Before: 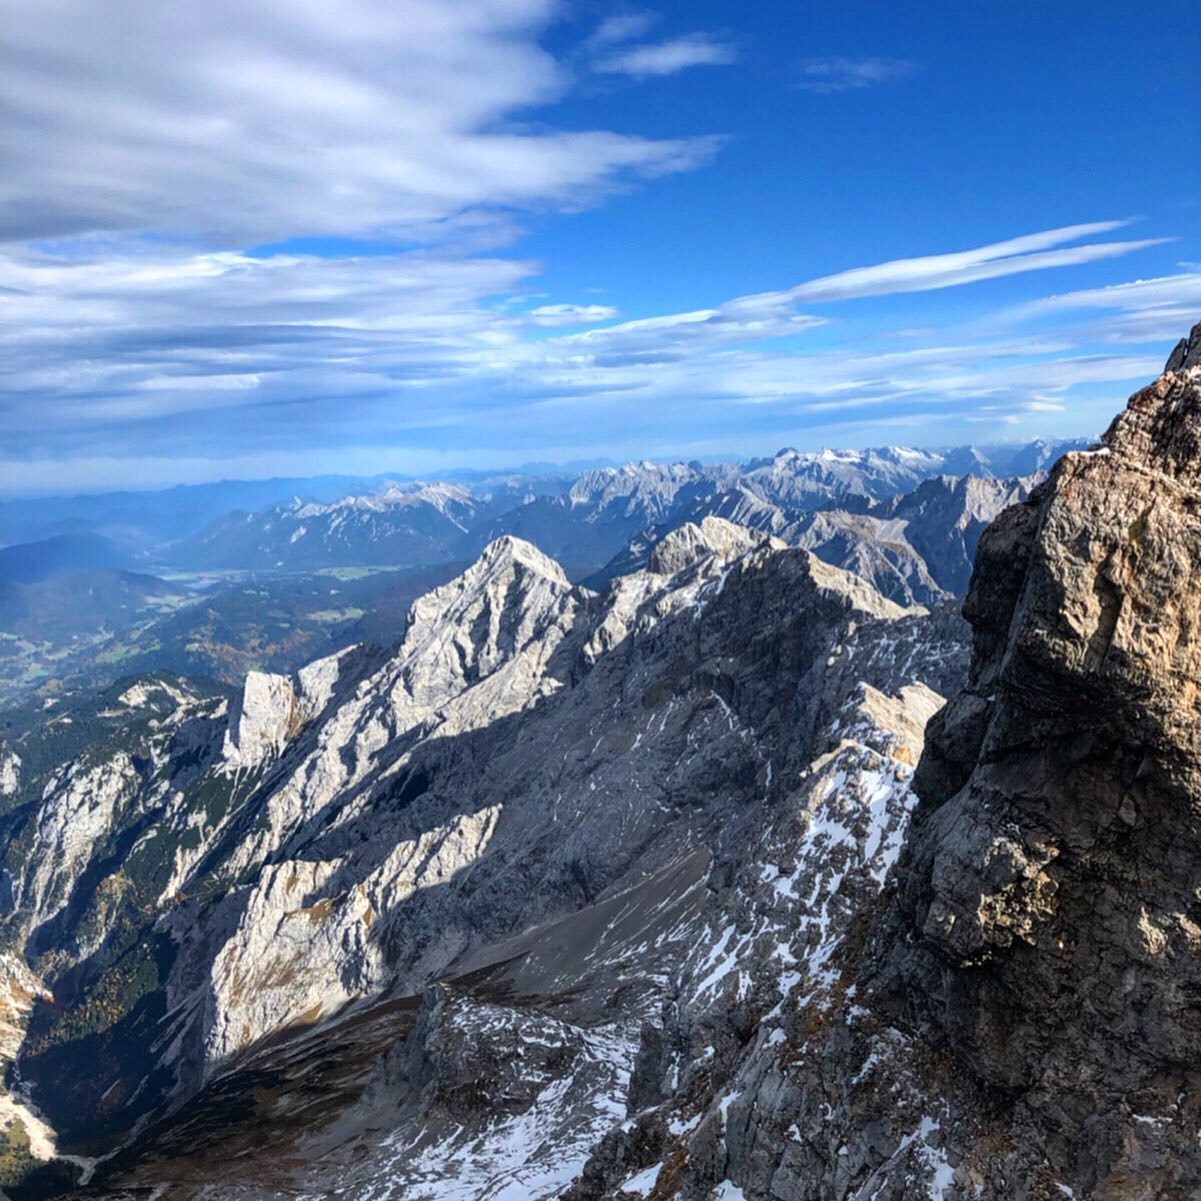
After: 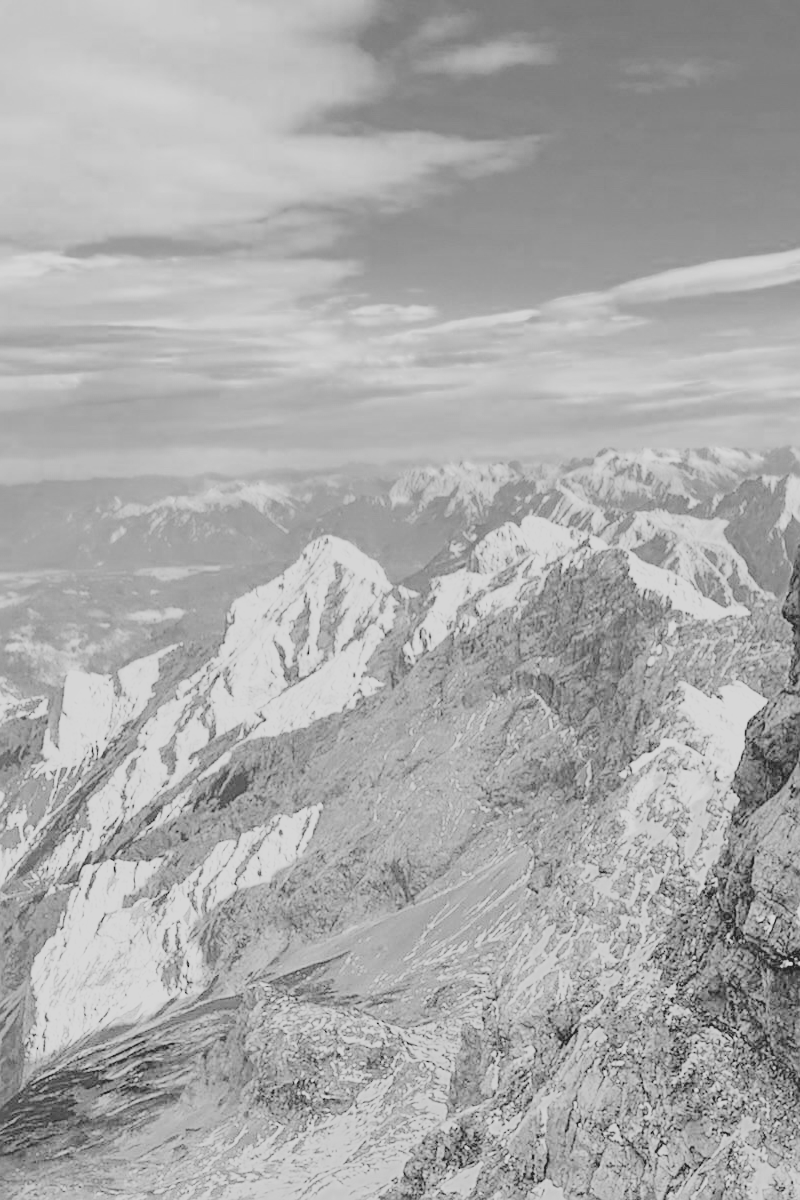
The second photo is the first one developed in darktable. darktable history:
sharpen: on, module defaults
contrast brightness saturation: contrast -0.28
monochrome: on, module defaults
filmic rgb: black relative exposure -6.15 EV, white relative exposure 6.96 EV, hardness 2.23, color science v6 (2022)
crop and rotate: left 15.055%, right 18.278%
exposure: black level correction 0, exposure 4 EV, compensate exposure bias true, compensate highlight preservation false
